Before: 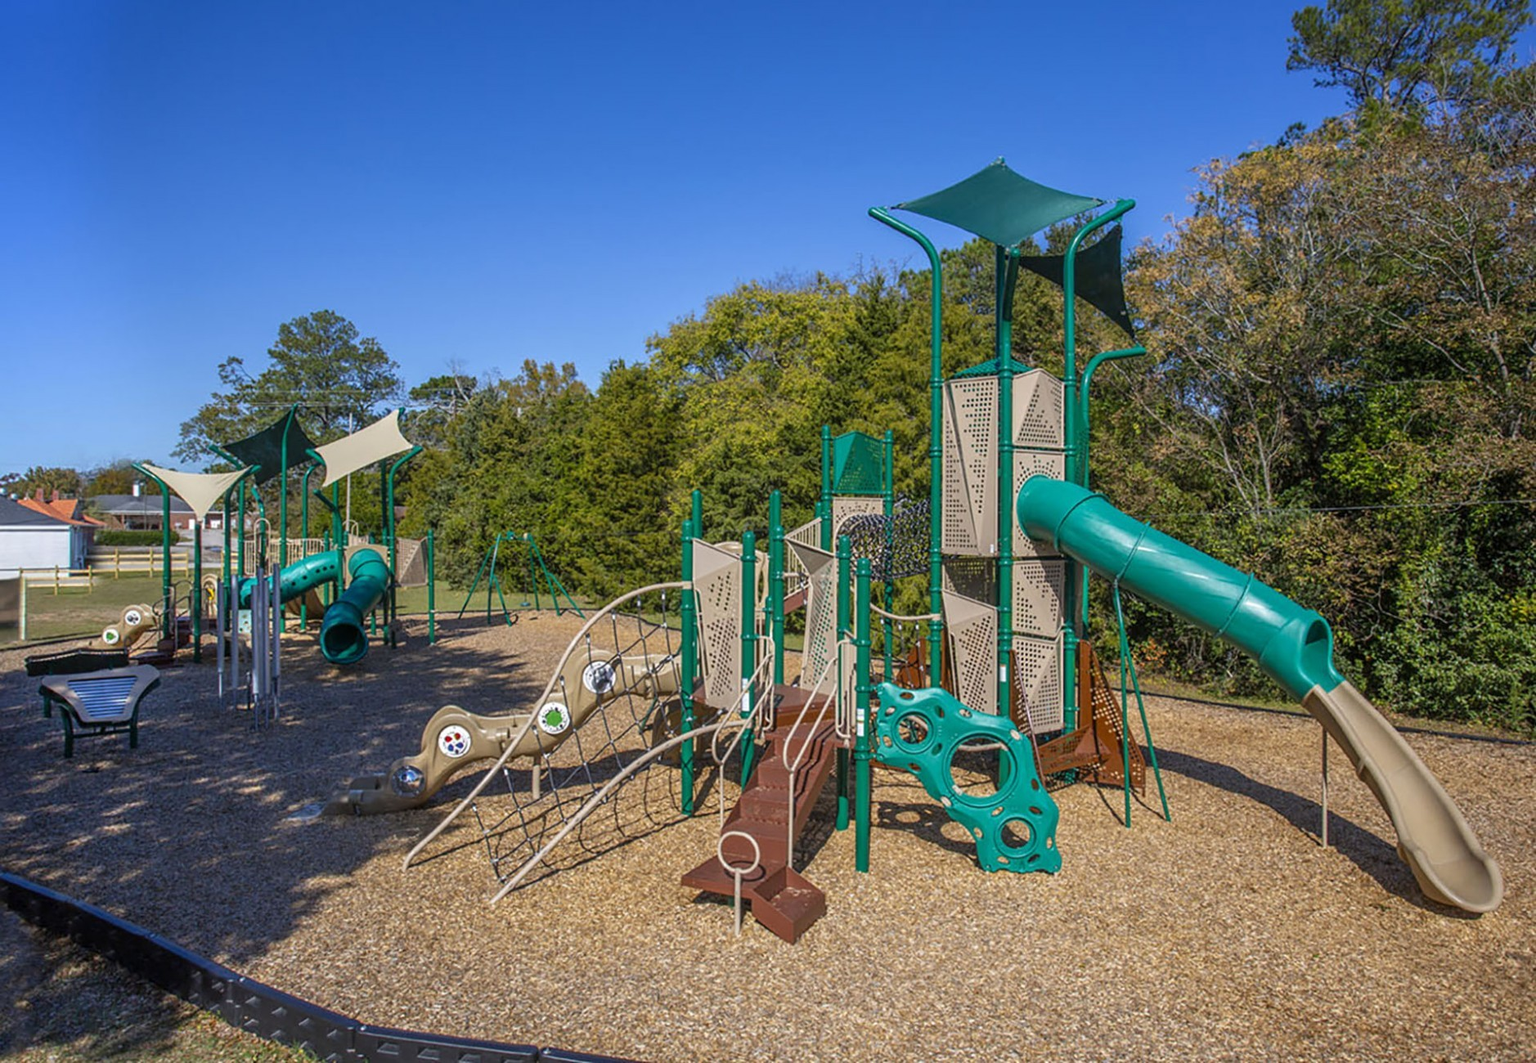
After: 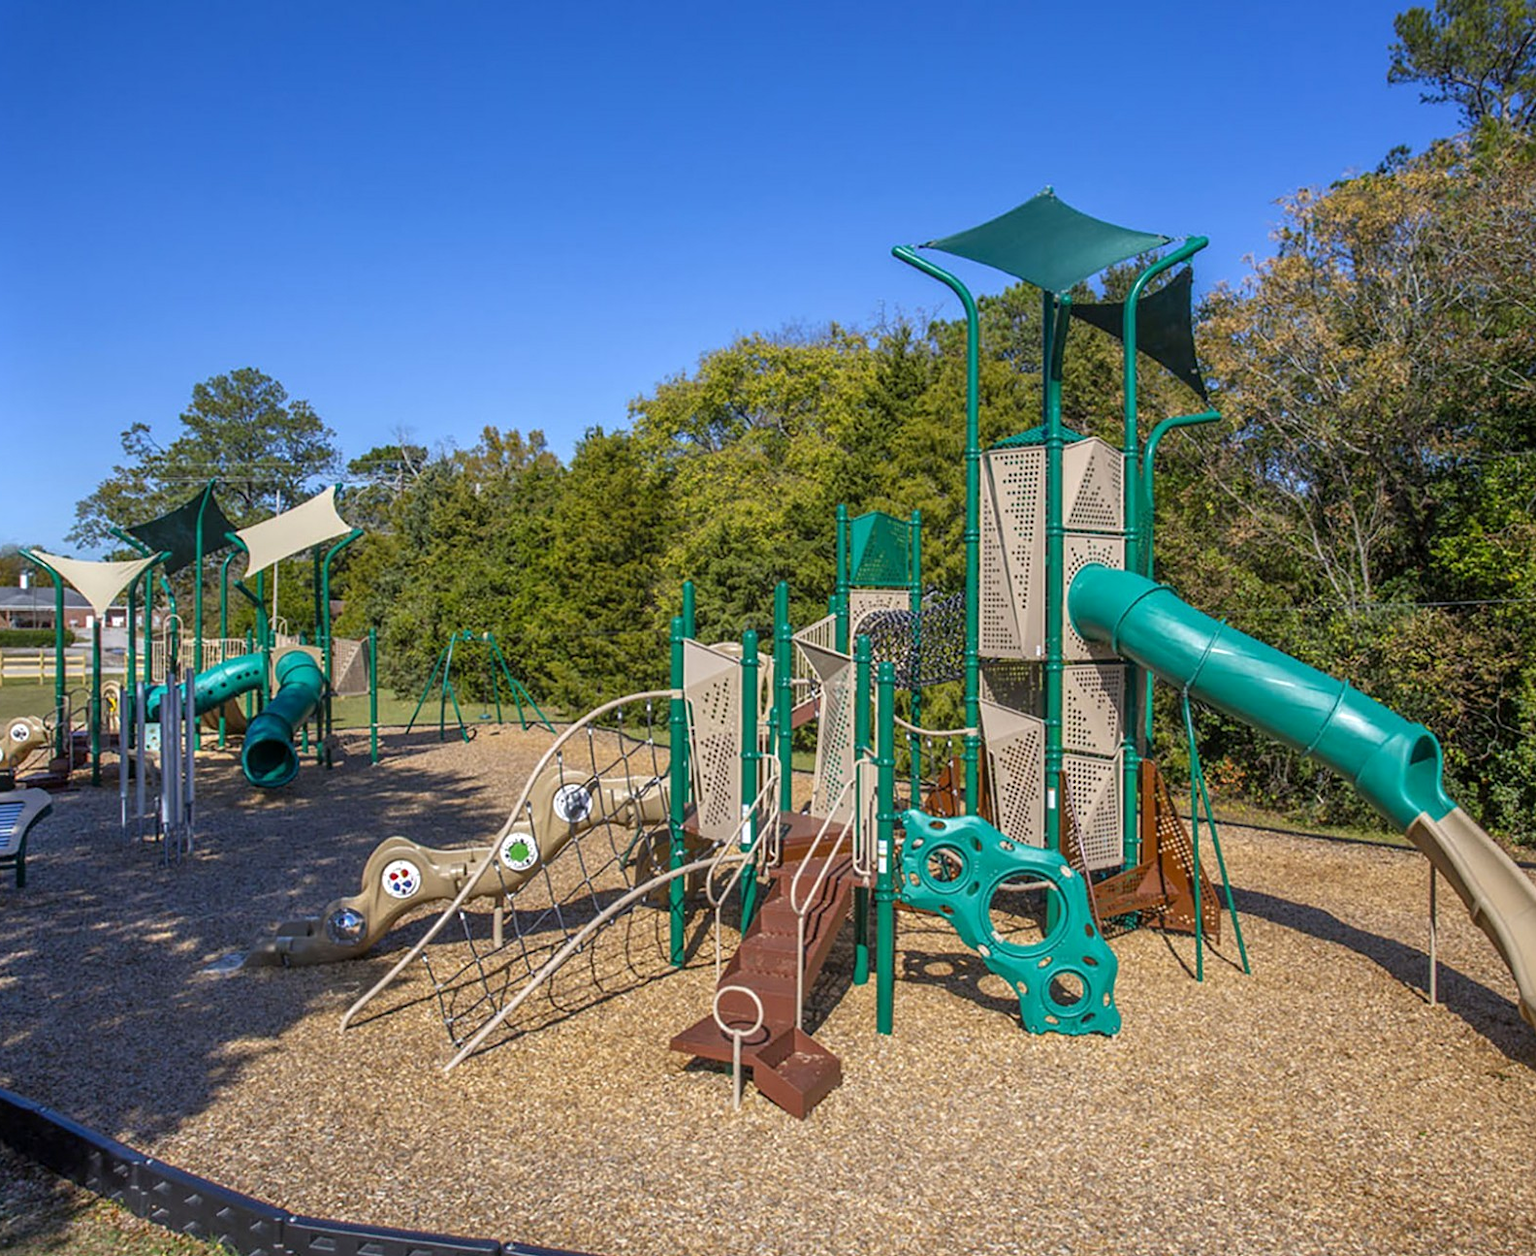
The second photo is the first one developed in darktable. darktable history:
exposure: black level correction 0.001, exposure 0.191 EV, compensate highlight preservation false
crop: left 7.598%, right 7.873%
